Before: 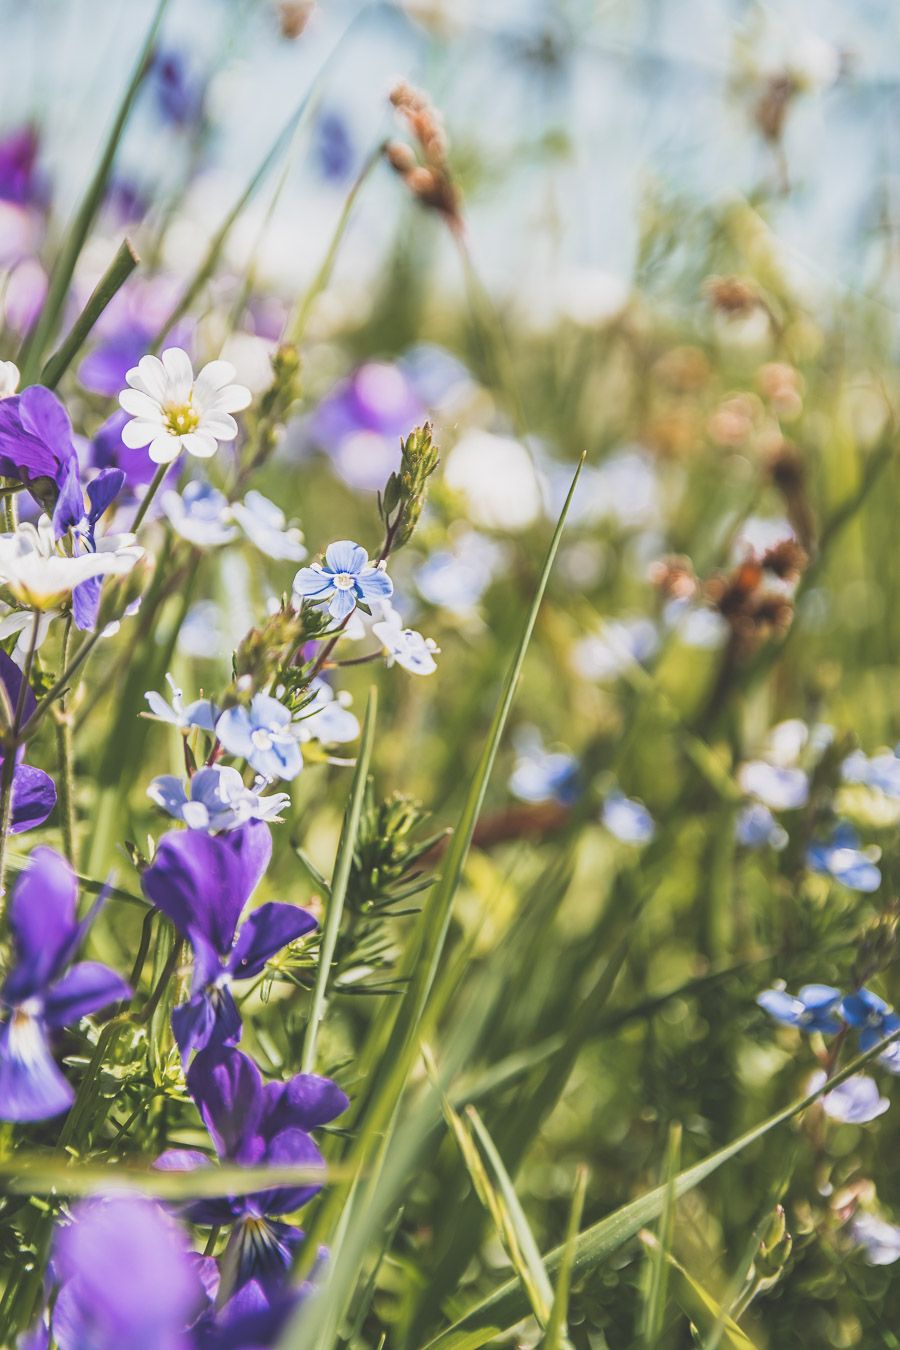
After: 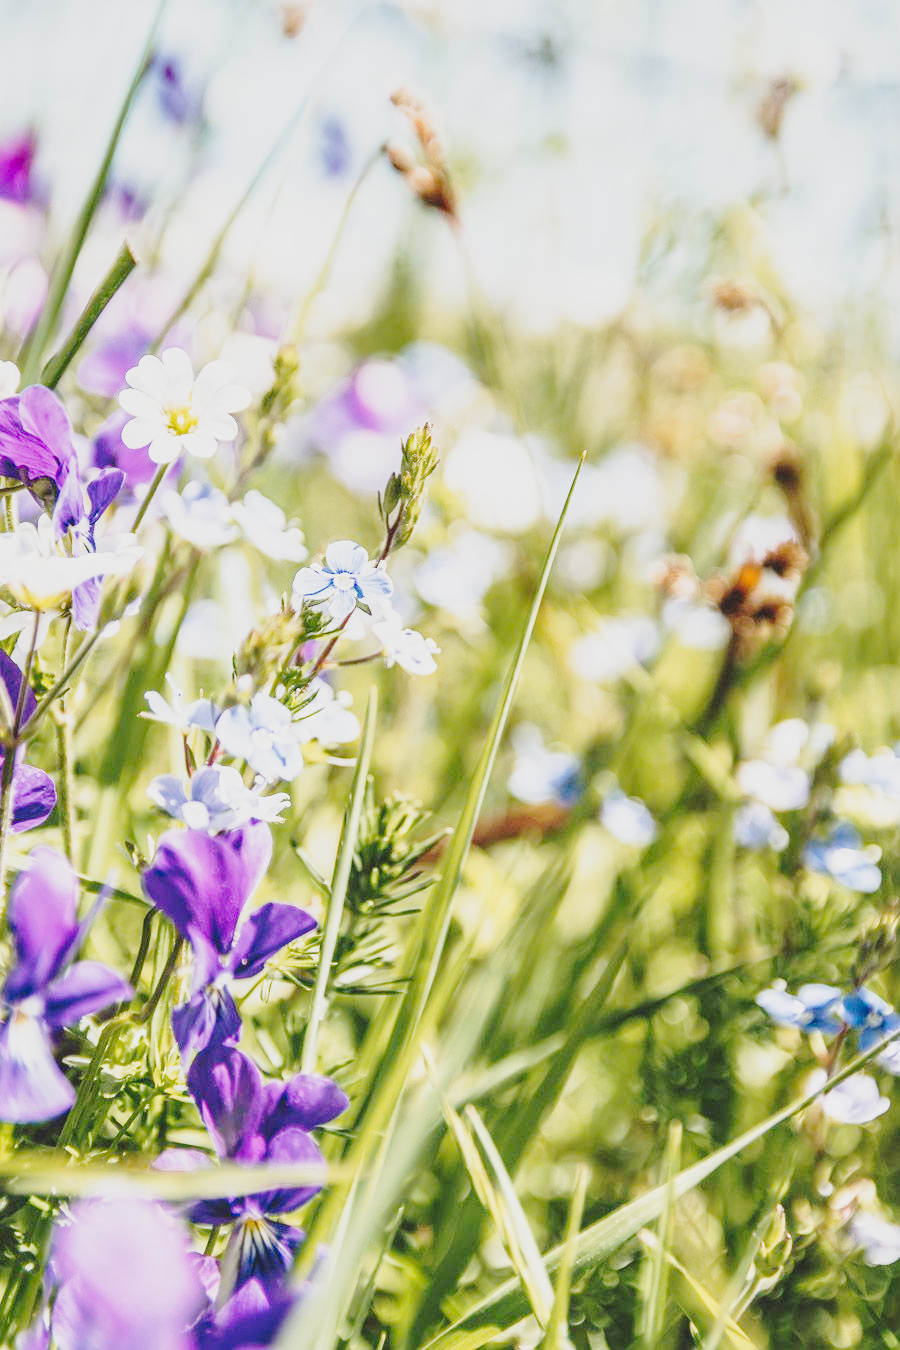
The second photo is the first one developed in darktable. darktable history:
local contrast: on, module defaults
base curve: curves: ch0 [(0, 0) (0.032, 0.037) (0.105, 0.228) (0.435, 0.76) (0.856, 0.983) (1, 1)], preserve colors none
tone curve: curves: ch0 [(0, 0.018) (0.036, 0.038) (0.15, 0.131) (0.27, 0.247) (0.503, 0.556) (0.763, 0.785) (1, 0.919)]; ch1 [(0, 0) (0.203, 0.158) (0.333, 0.283) (0.451, 0.417) (0.502, 0.5) (0.519, 0.522) (0.562, 0.588) (0.603, 0.664) (0.722, 0.813) (1, 1)]; ch2 [(0, 0) (0.29, 0.295) (0.404, 0.436) (0.497, 0.499) (0.521, 0.523) (0.561, 0.605) (0.639, 0.664) (0.712, 0.764) (1, 1)], preserve colors none
